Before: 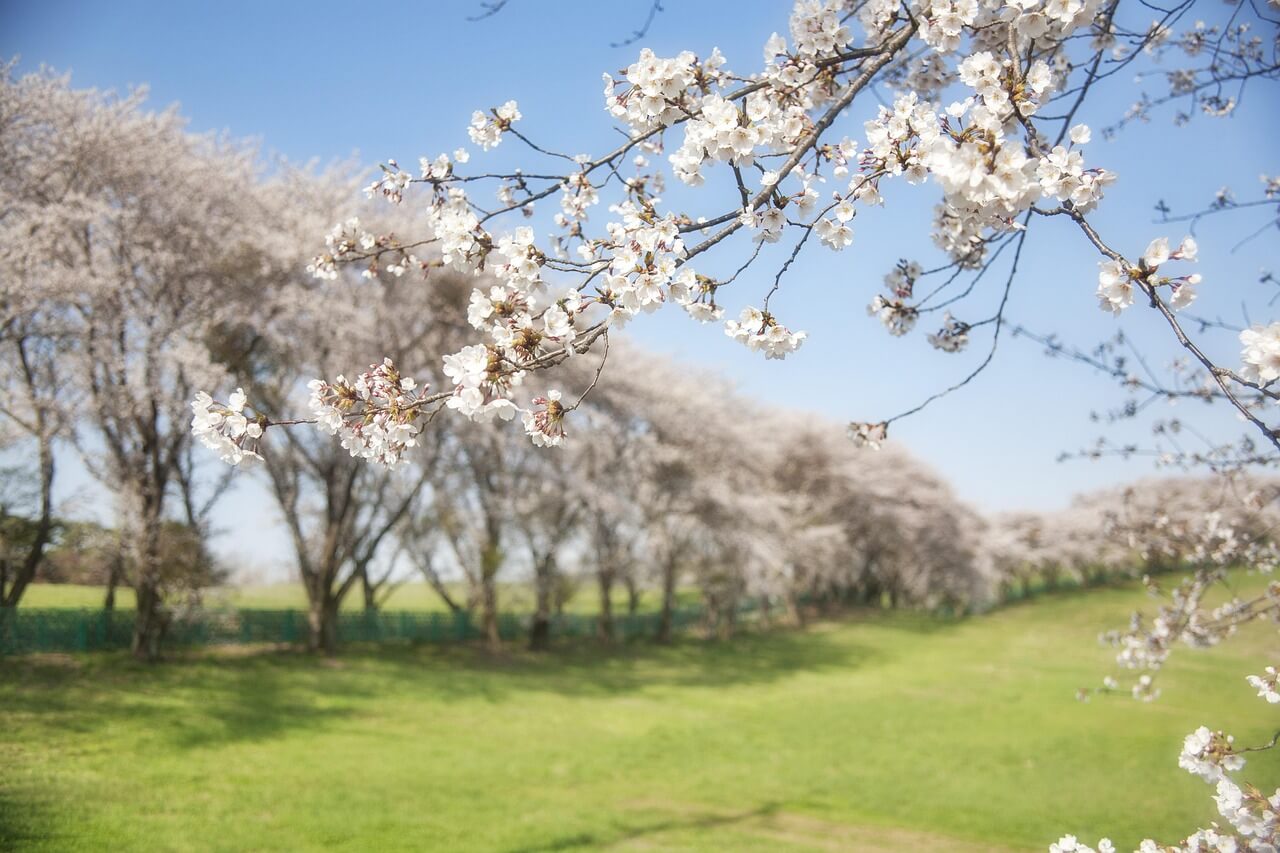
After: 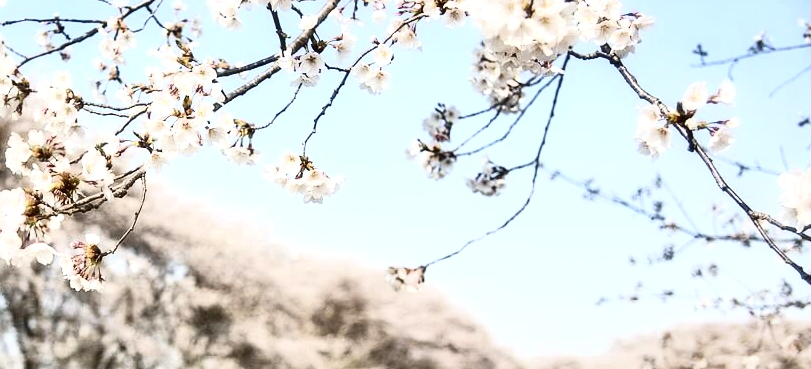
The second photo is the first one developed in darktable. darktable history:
local contrast: mode bilateral grid, contrast 20, coarseness 49, detail 148%, midtone range 0.2
color zones: curves: ch0 [(0.11, 0.396) (0.195, 0.36) (0.25, 0.5) (0.303, 0.412) (0.357, 0.544) (0.75, 0.5) (0.967, 0.328)]; ch1 [(0, 0.468) (0.112, 0.512) (0.202, 0.6) (0.25, 0.5) (0.307, 0.352) (0.357, 0.544) (0.75, 0.5) (0.963, 0.524)]
crop: left 36.133%, top 18.345%, right 0.503%, bottom 38.328%
tone curve: curves: ch0 [(0, 0) (0.003, 0.006) (0.011, 0.008) (0.025, 0.011) (0.044, 0.015) (0.069, 0.019) (0.1, 0.023) (0.136, 0.03) (0.177, 0.042) (0.224, 0.065) (0.277, 0.103) (0.335, 0.177) (0.399, 0.294) (0.468, 0.463) (0.543, 0.639) (0.623, 0.805) (0.709, 0.909) (0.801, 0.967) (0.898, 0.989) (1, 1)], color space Lab, independent channels, preserve colors none
